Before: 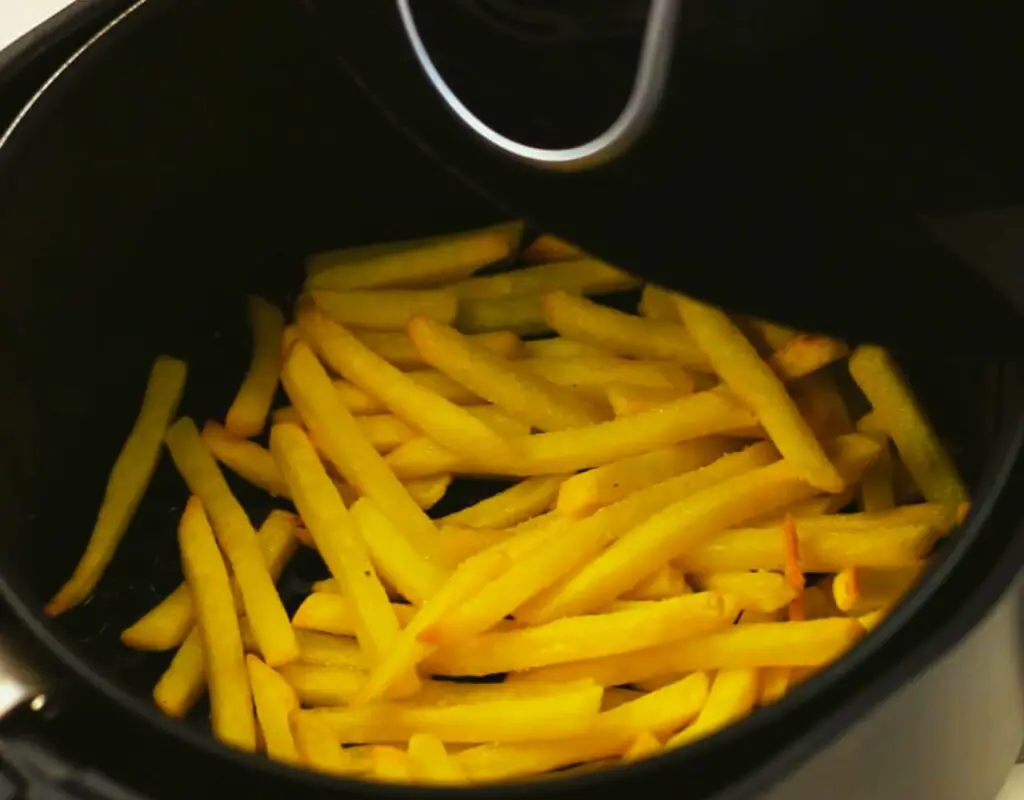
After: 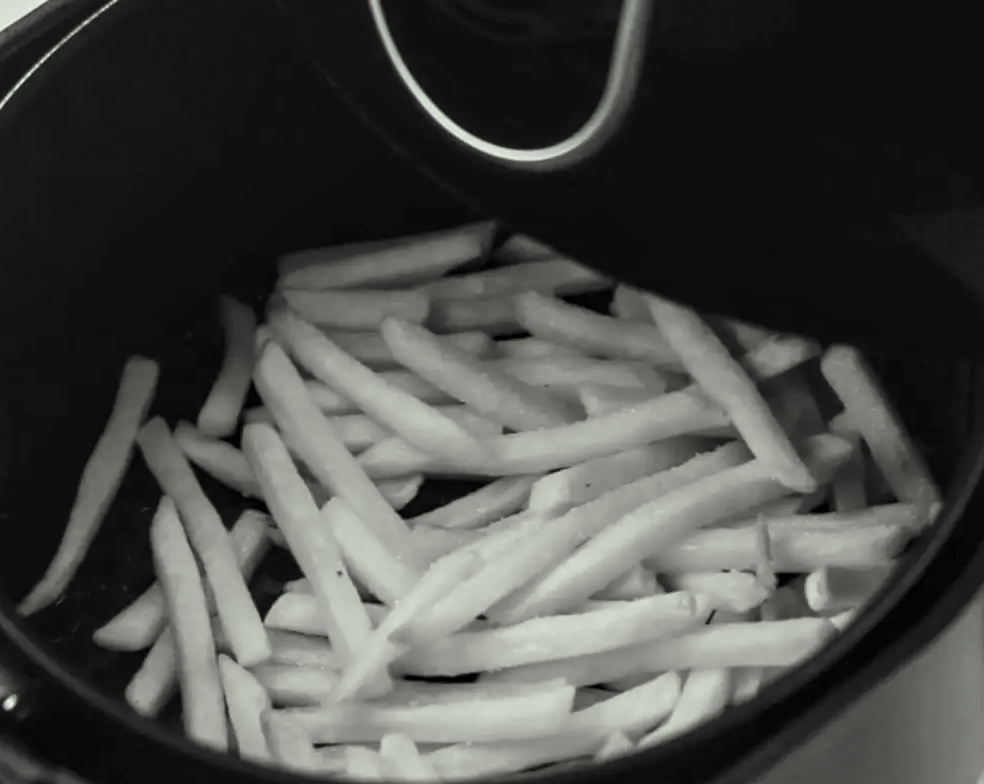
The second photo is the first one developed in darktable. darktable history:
local contrast: detail 130%
crop and rotate: left 2.758%, right 1.112%, bottom 1.936%
color correction: highlights a* -4.52, highlights b* 5.06, saturation 0.944
contrast brightness saturation: saturation -0.982
